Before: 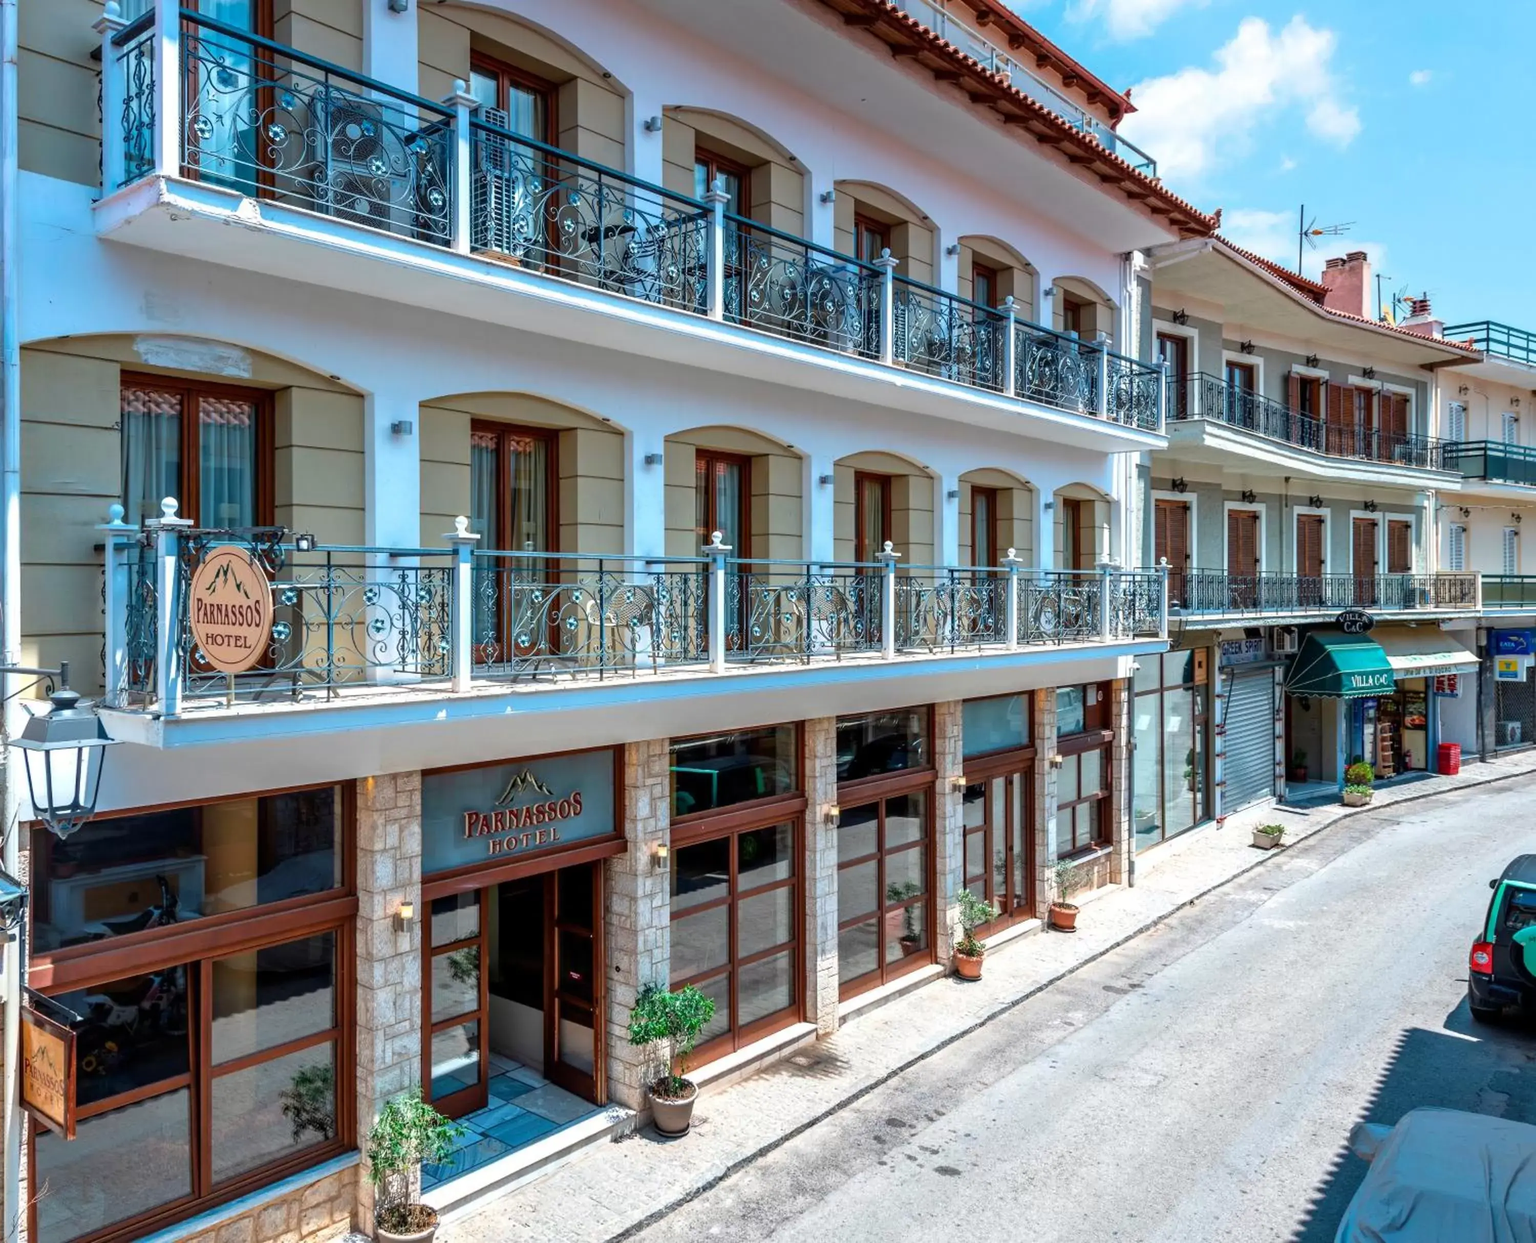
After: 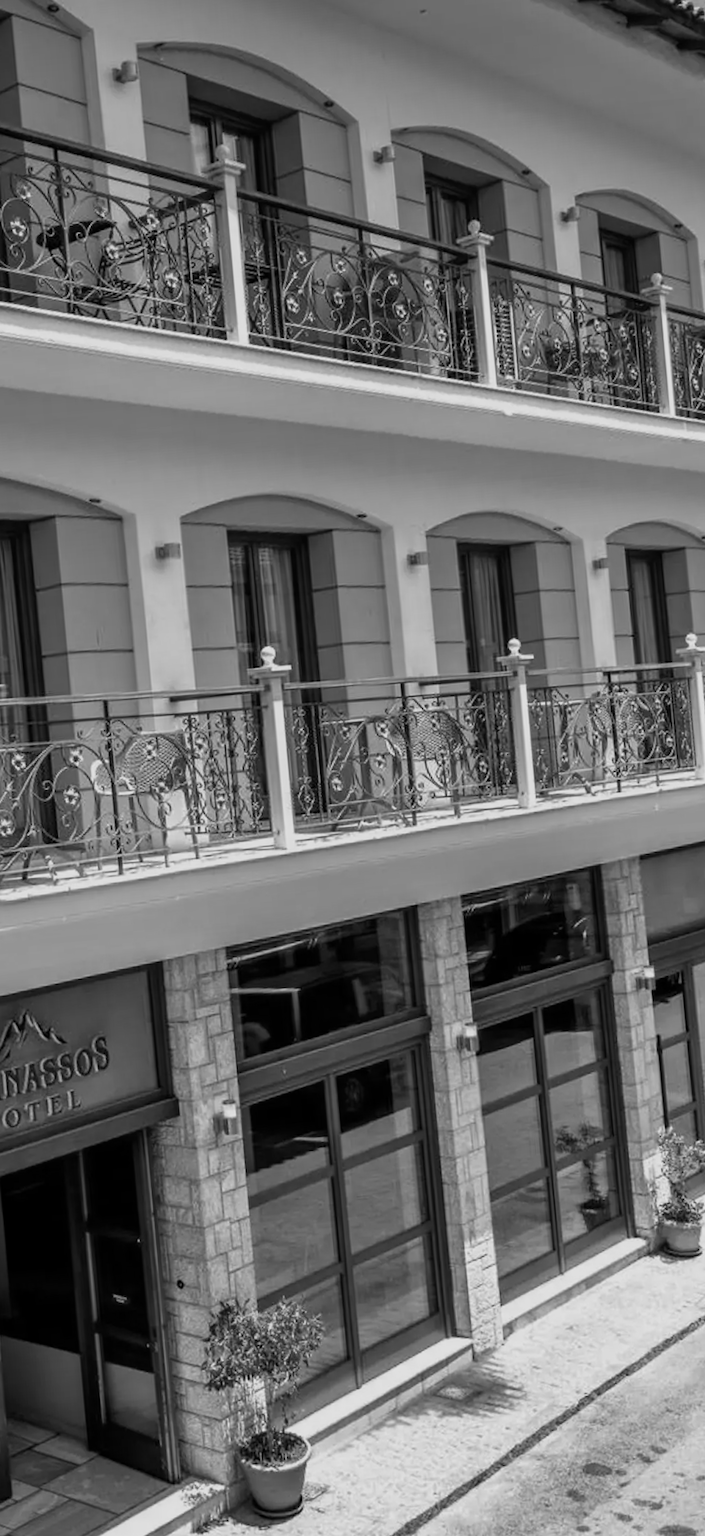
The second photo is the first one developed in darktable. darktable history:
rotate and perspective: rotation -5°, crop left 0.05, crop right 0.952, crop top 0.11, crop bottom 0.89
monochrome: a 32, b 64, size 2.3
crop: left 33.36%, right 33.36%
exposure: exposure -0.36 EV, compensate highlight preservation false
